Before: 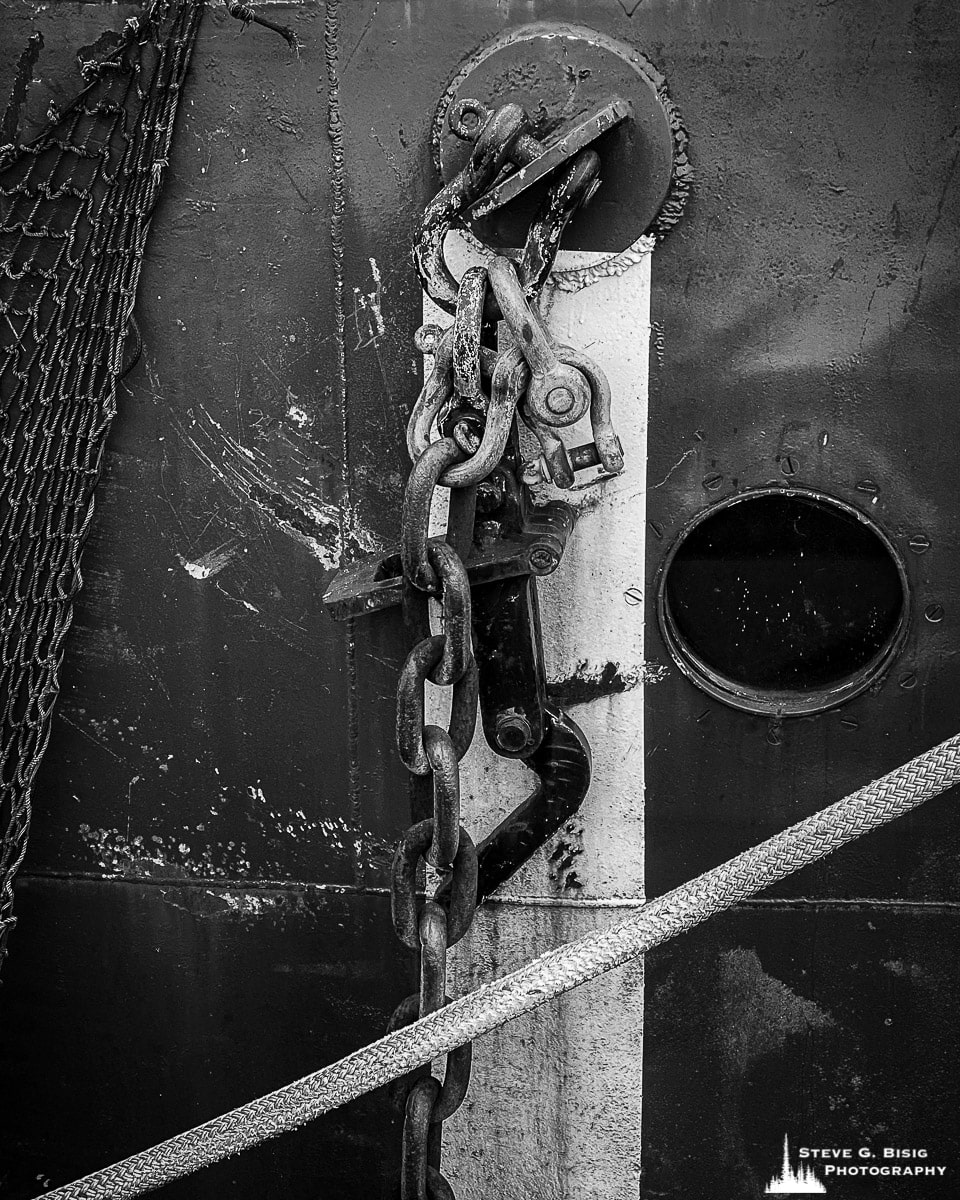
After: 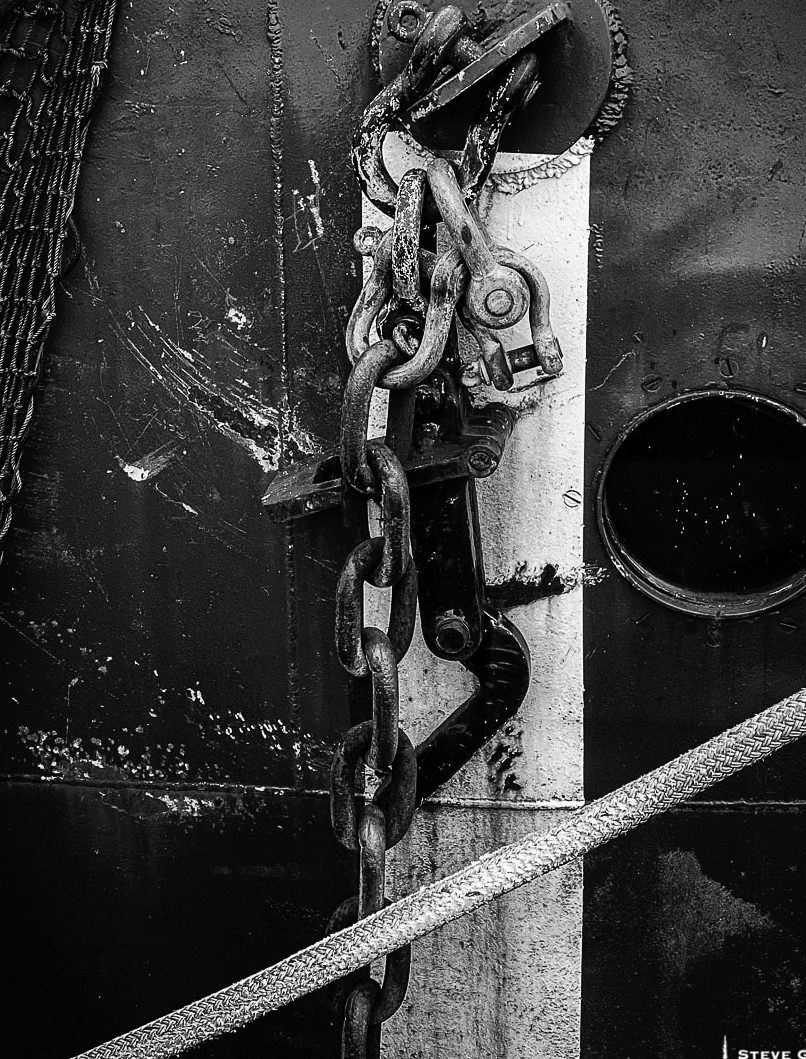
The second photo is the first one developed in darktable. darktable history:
grain: coarseness 0.81 ISO, strength 1.34%, mid-tones bias 0%
tone curve: curves: ch0 [(0, 0) (0.003, 0.004) (0.011, 0.008) (0.025, 0.012) (0.044, 0.02) (0.069, 0.028) (0.1, 0.034) (0.136, 0.059) (0.177, 0.1) (0.224, 0.151) (0.277, 0.203) (0.335, 0.266) (0.399, 0.344) (0.468, 0.414) (0.543, 0.507) (0.623, 0.602) (0.709, 0.704) (0.801, 0.804) (0.898, 0.927) (1, 1)], preserve colors none
crop: left 6.446%, top 8.188%, right 9.538%, bottom 3.548%
